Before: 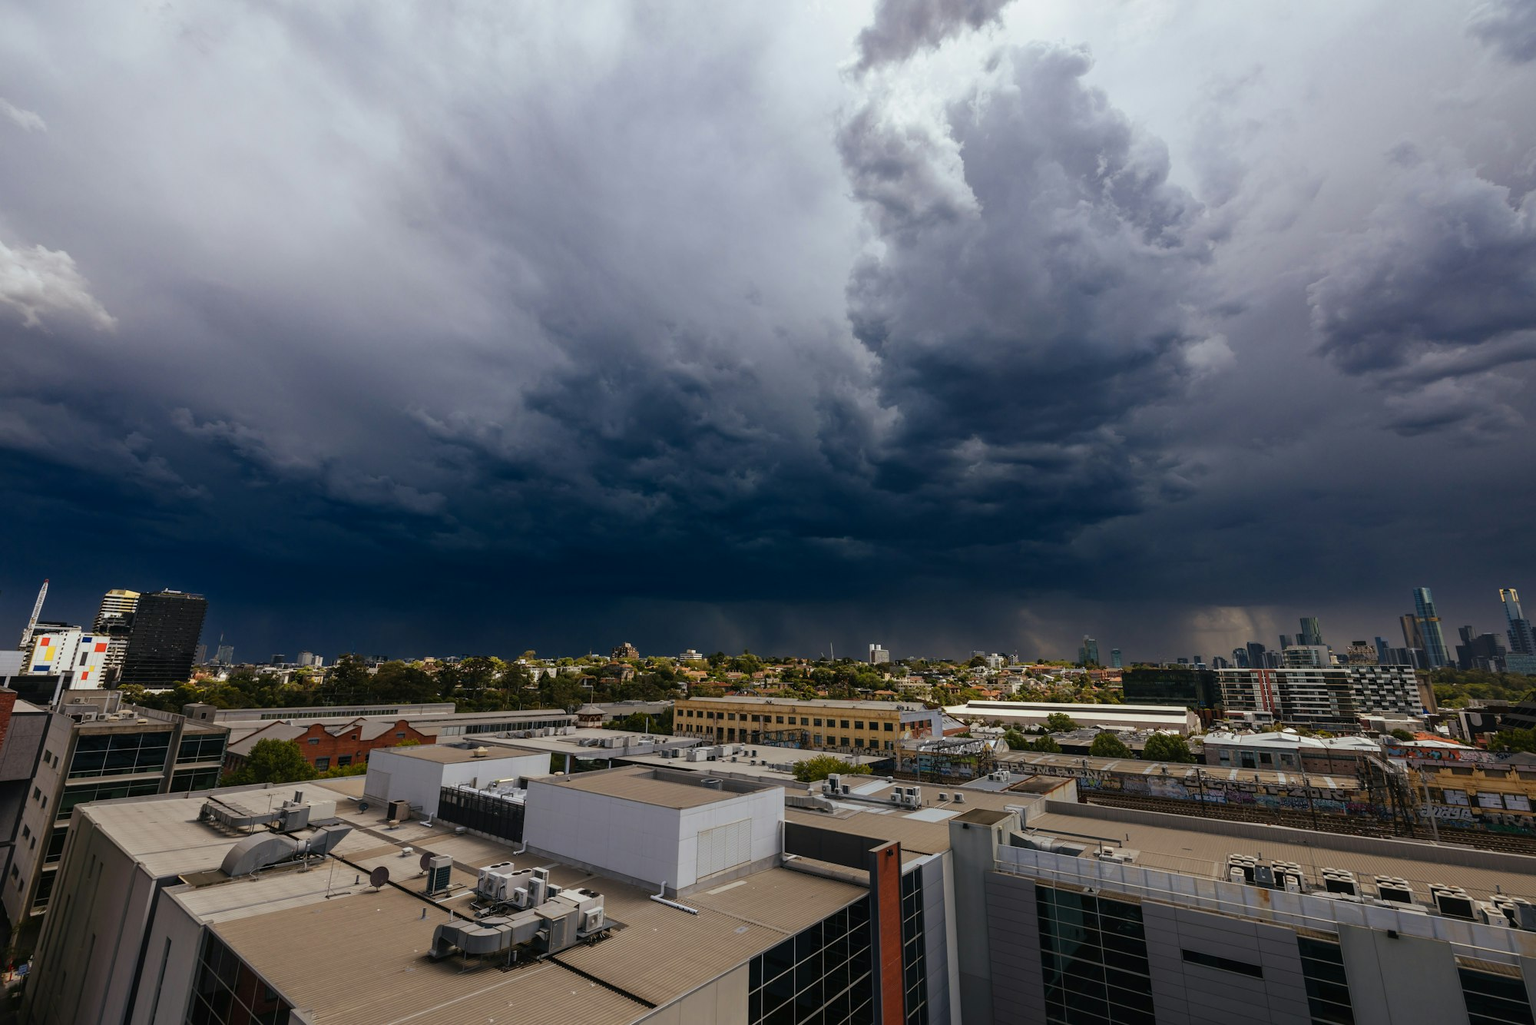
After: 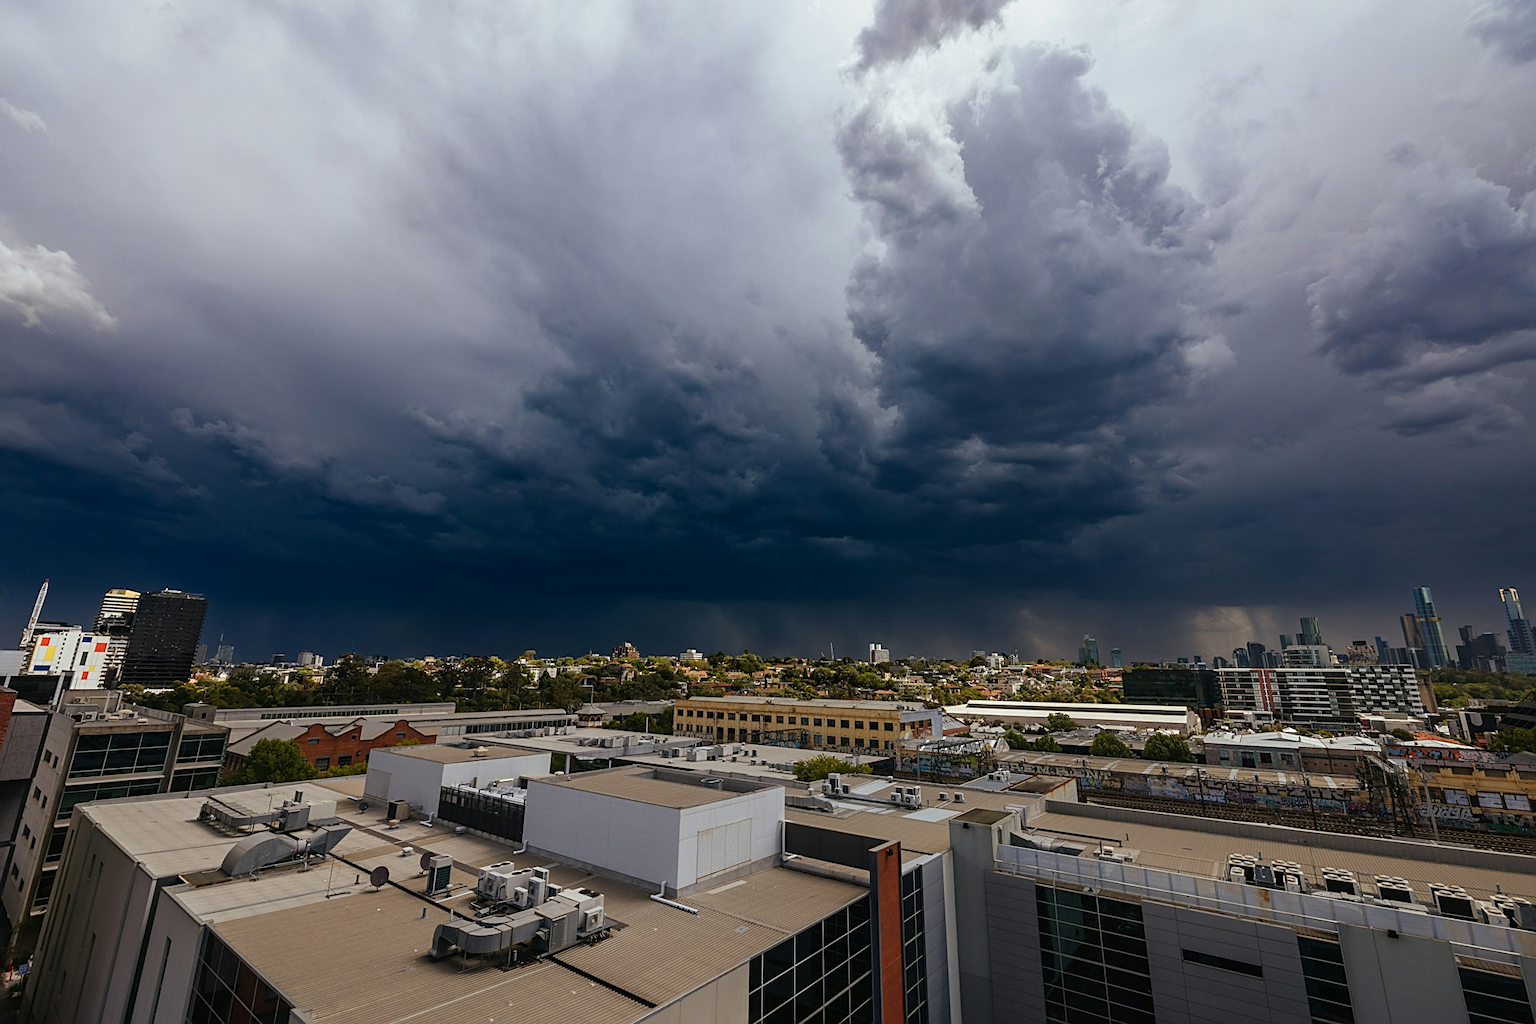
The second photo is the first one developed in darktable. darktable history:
tone equalizer: -7 EV 0.13 EV, smoothing diameter 25%, edges refinement/feathering 10, preserve details guided filter
sharpen: on, module defaults
